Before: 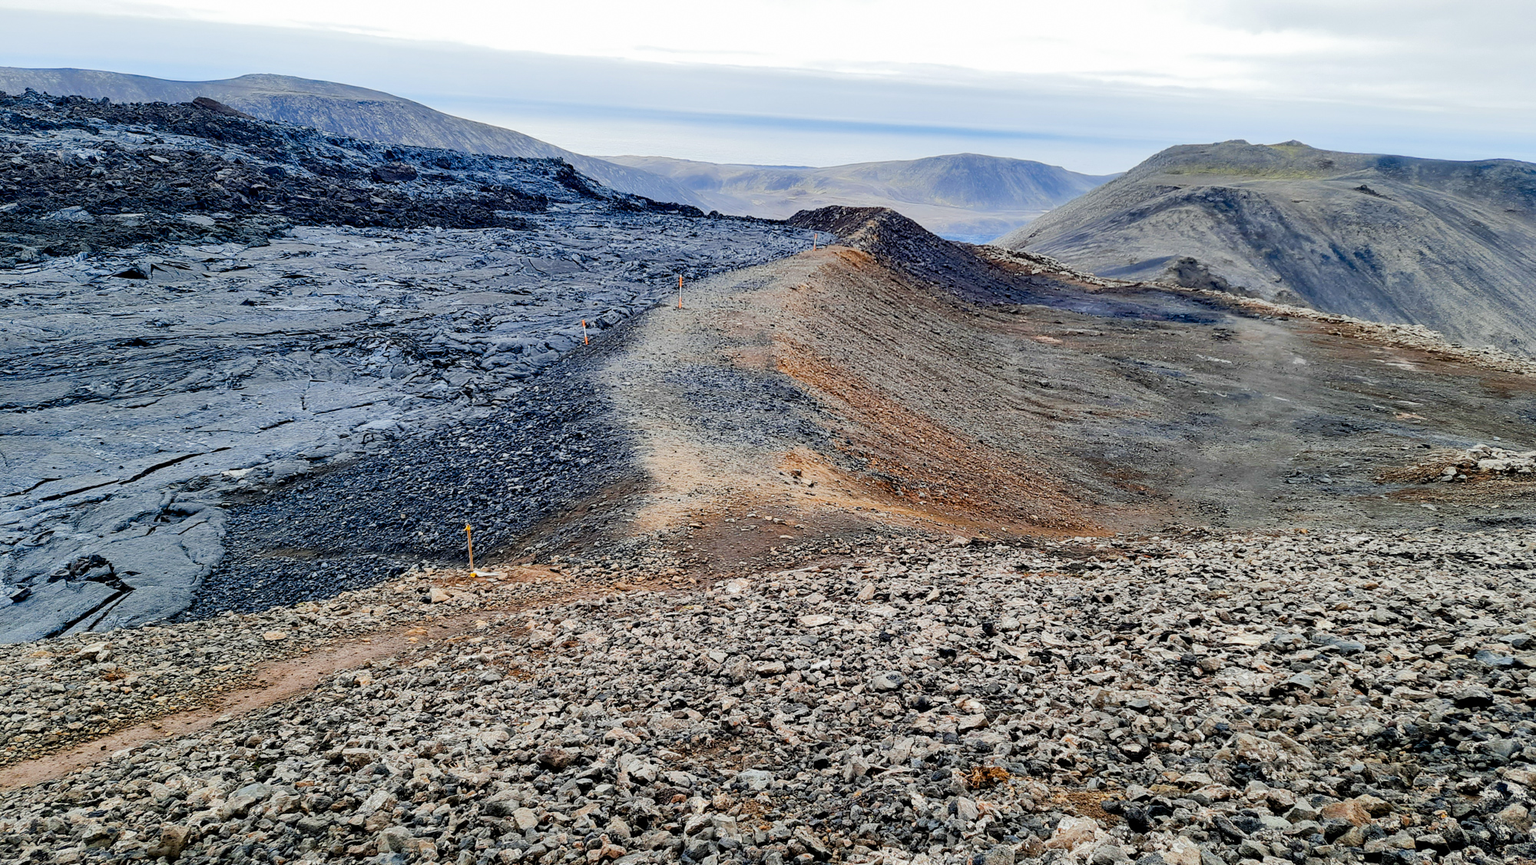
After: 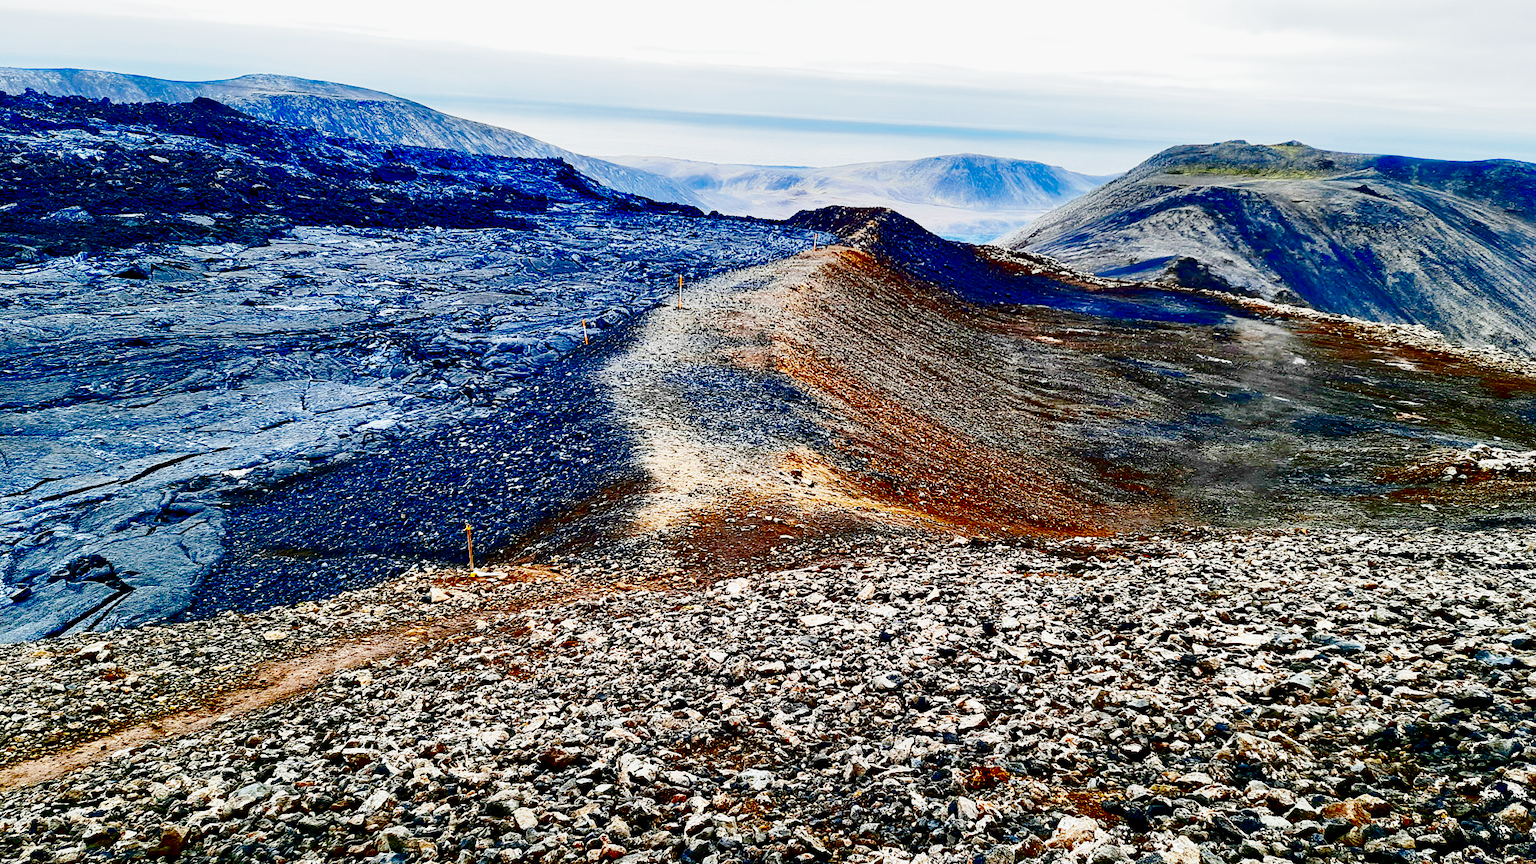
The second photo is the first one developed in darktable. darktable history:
base curve: curves: ch0 [(0, 0) (0.007, 0.004) (0.027, 0.03) (0.046, 0.07) (0.207, 0.54) (0.442, 0.872) (0.673, 0.972) (1, 1)], preserve colors none
contrast brightness saturation: brightness -1, saturation 1
tone equalizer: -7 EV -0.63 EV, -6 EV 1 EV, -5 EV -0.45 EV, -4 EV 0.43 EV, -3 EV 0.41 EV, -2 EV 0.15 EV, -1 EV -0.15 EV, +0 EV -0.39 EV, smoothing diameter 25%, edges refinement/feathering 10, preserve details guided filter
